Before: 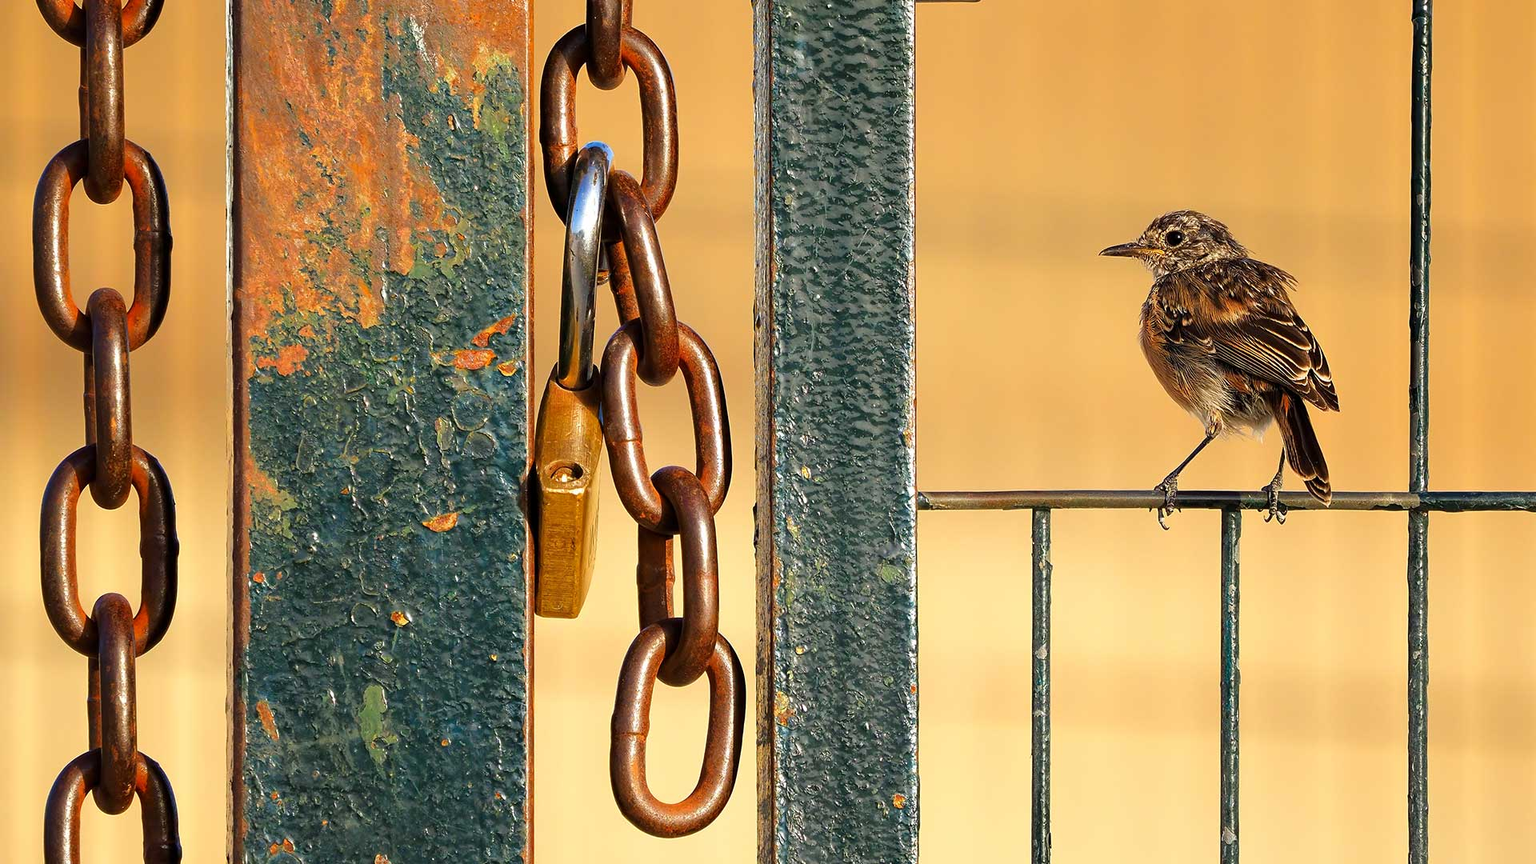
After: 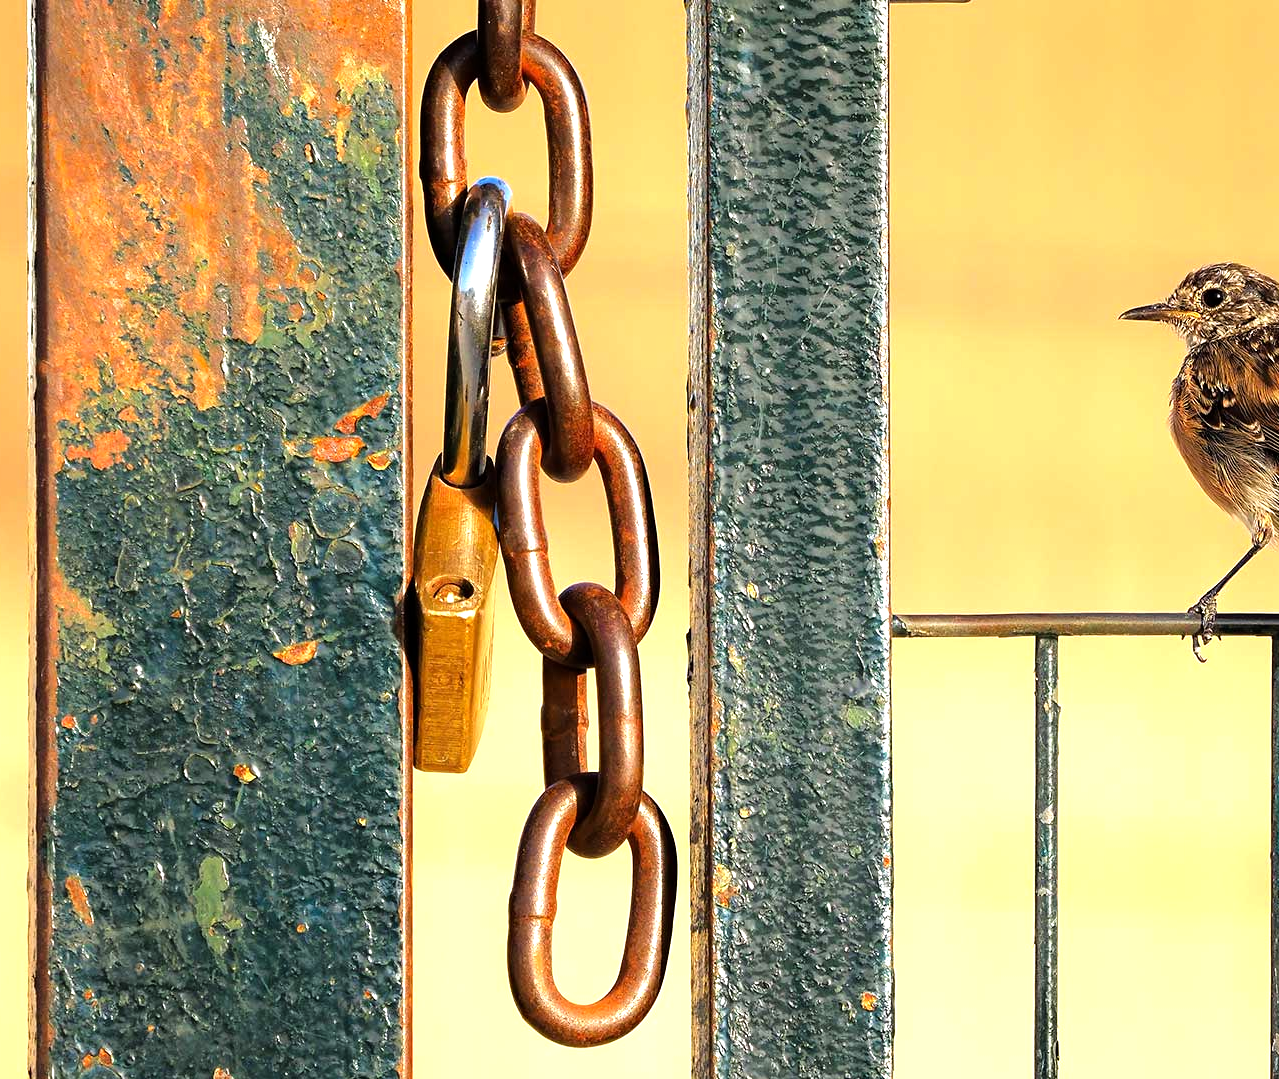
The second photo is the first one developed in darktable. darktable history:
tone equalizer: -8 EV -0.72 EV, -7 EV -0.735 EV, -6 EV -0.618 EV, -5 EV -0.383 EV, -3 EV 0.391 EV, -2 EV 0.6 EV, -1 EV 0.689 EV, +0 EV 0.754 EV
crop and rotate: left 13.327%, right 20.037%
